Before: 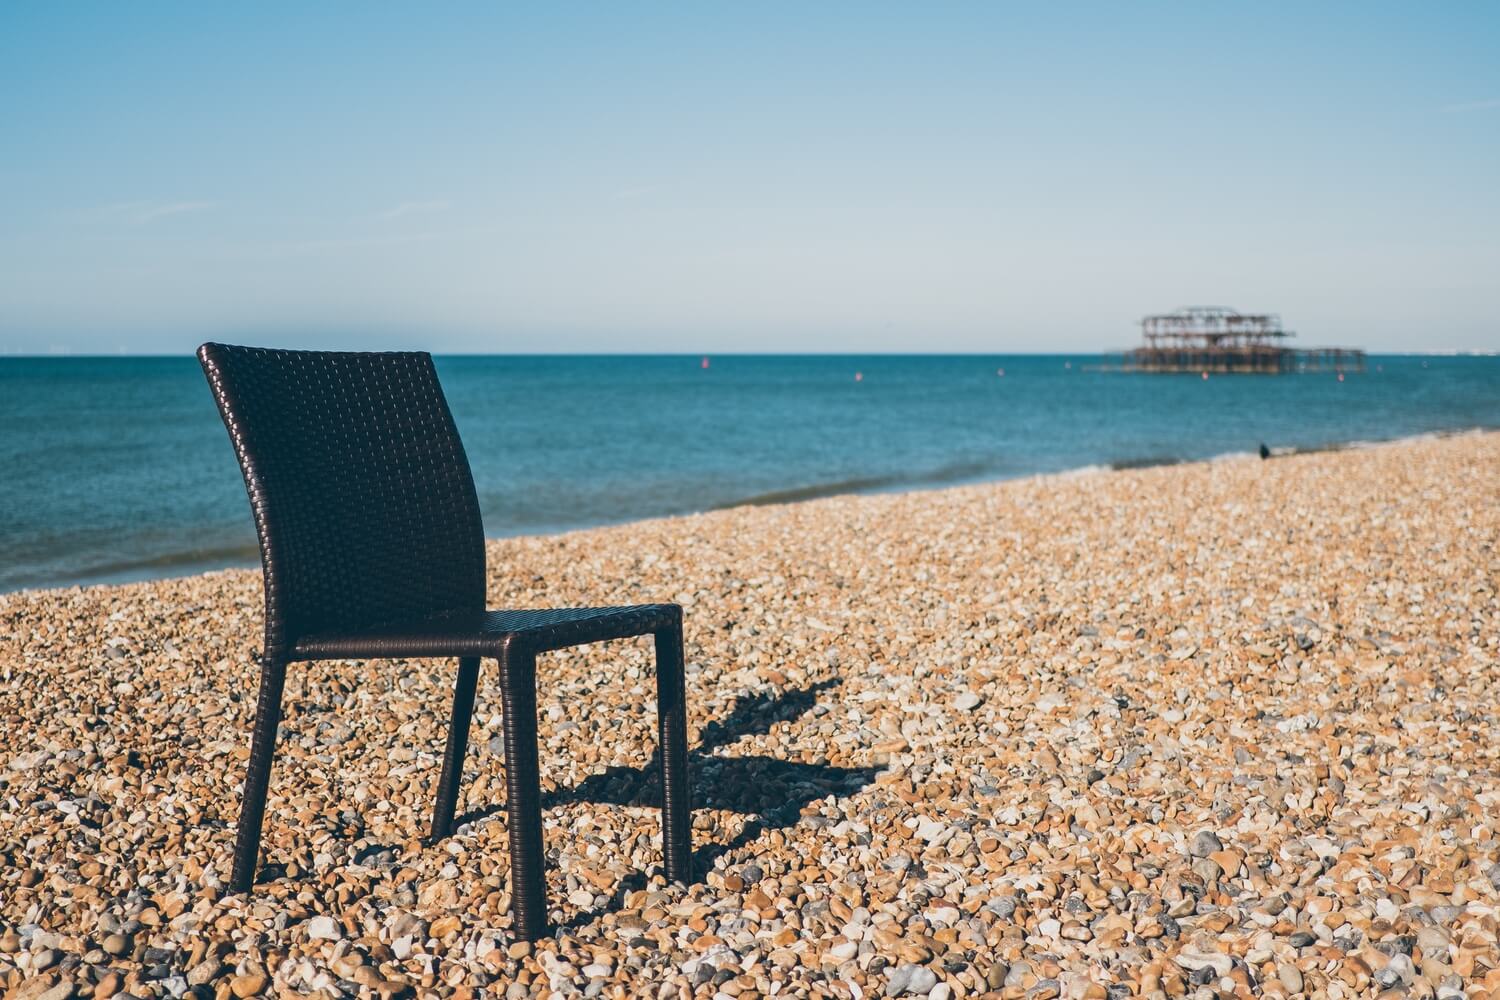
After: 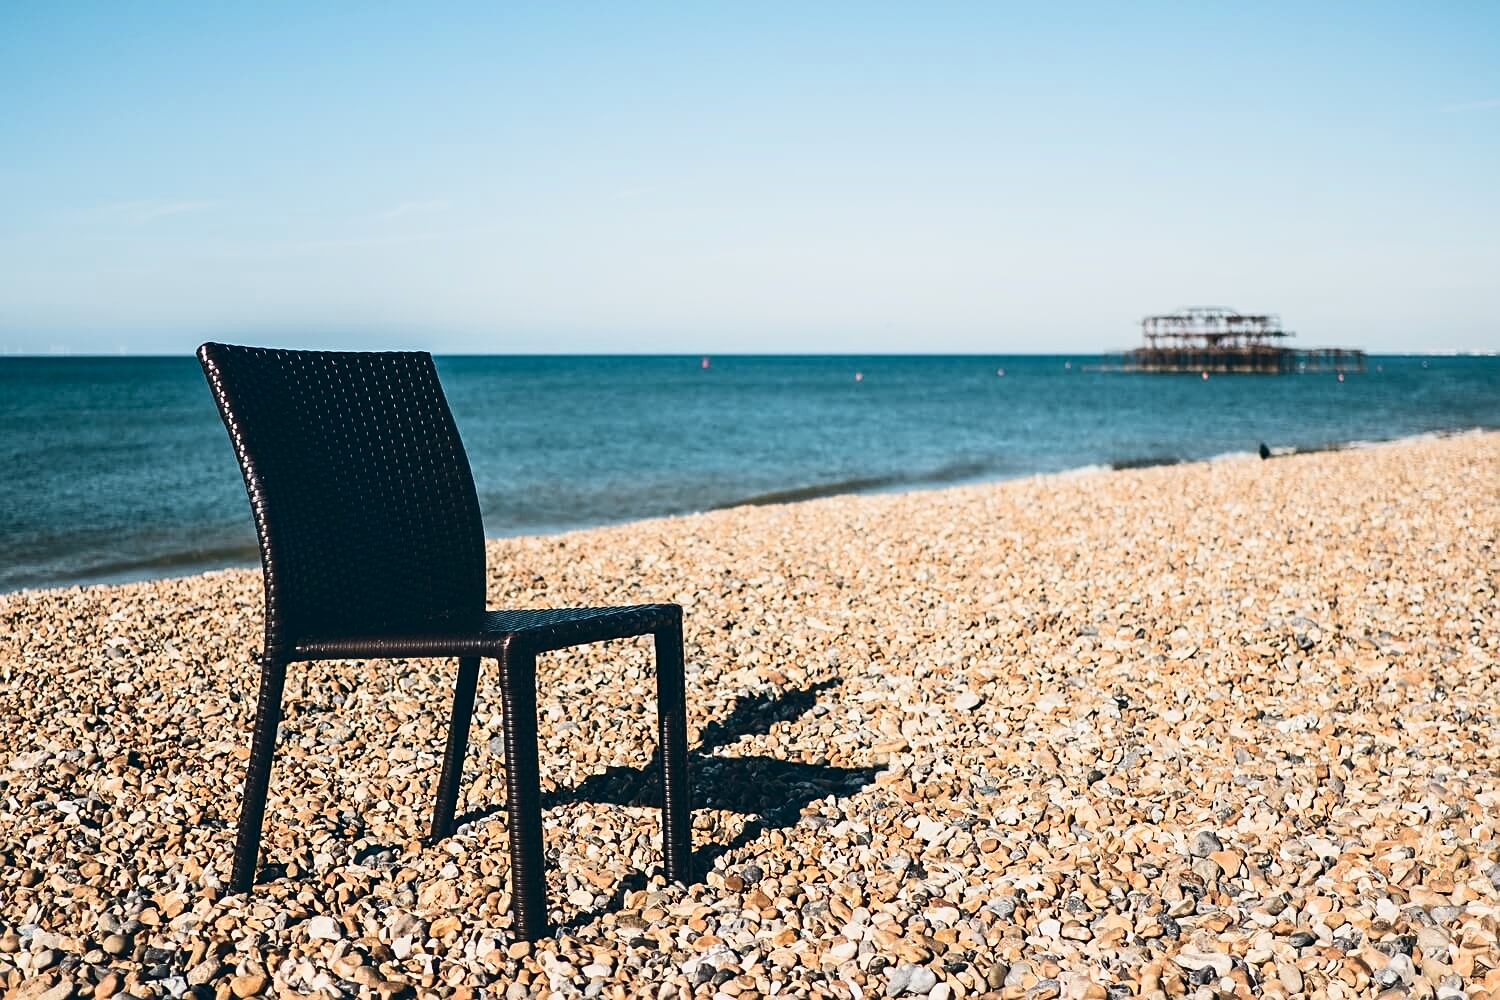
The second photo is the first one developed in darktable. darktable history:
sharpen: on, module defaults
contrast brightness saturation: contrast 0.29
